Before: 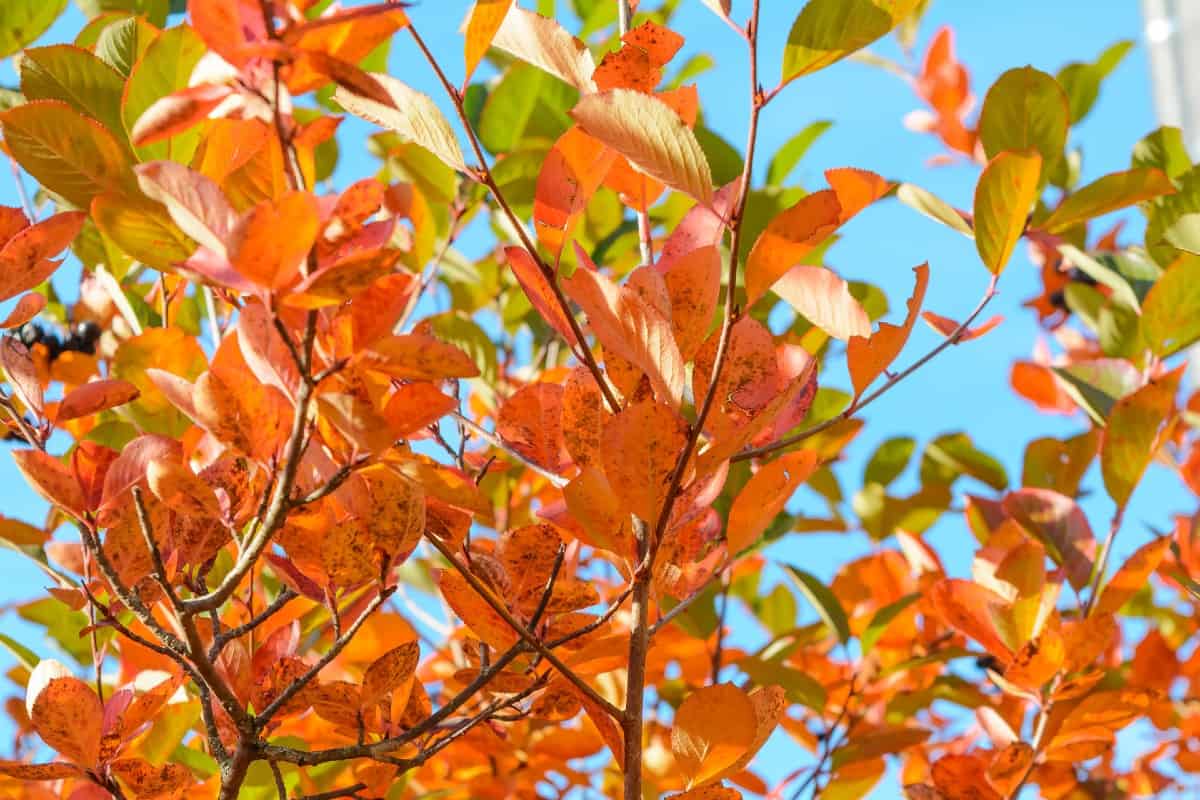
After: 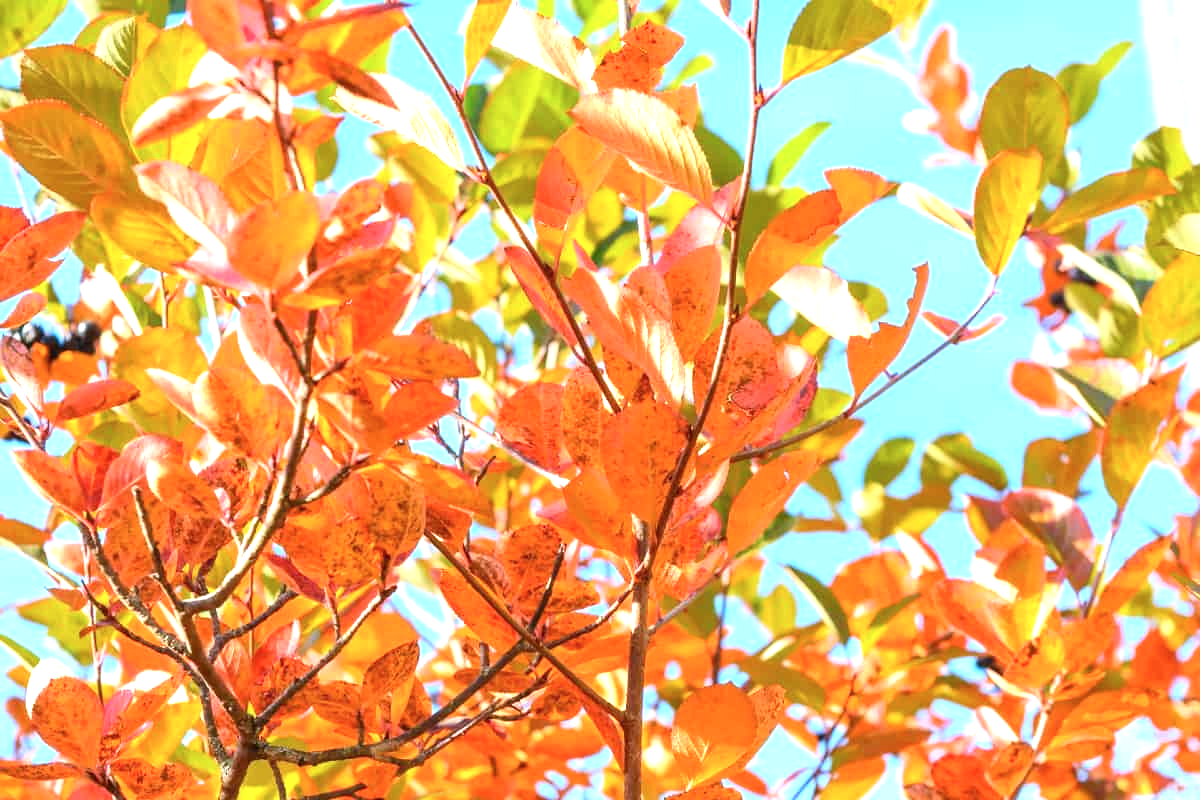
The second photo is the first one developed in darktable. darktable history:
exposure: exposure 0.951 EV, compensate exposure bias true, compensate highlight preservation false
color calibration: illuminant as shot in camera, x 0.358, y 0.373, temperature 4628.91 K
